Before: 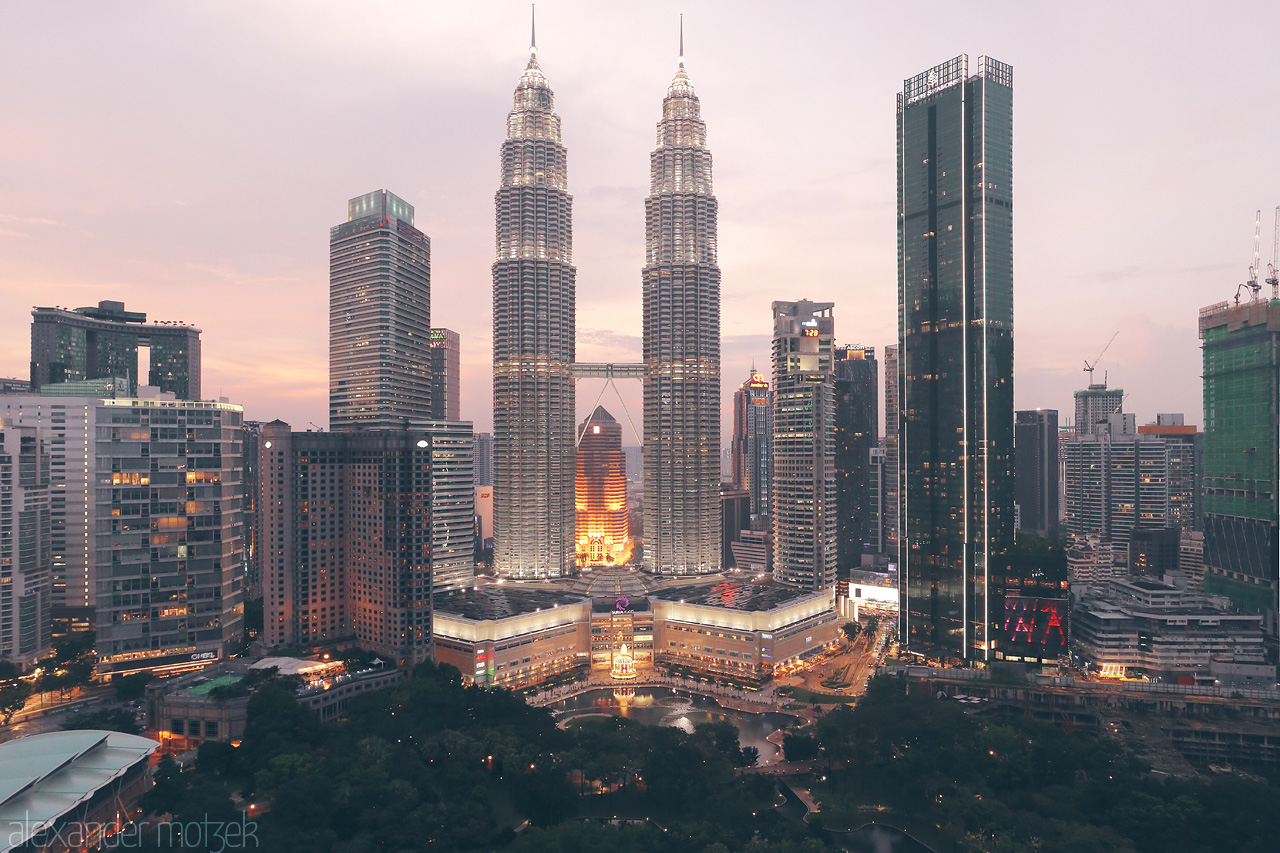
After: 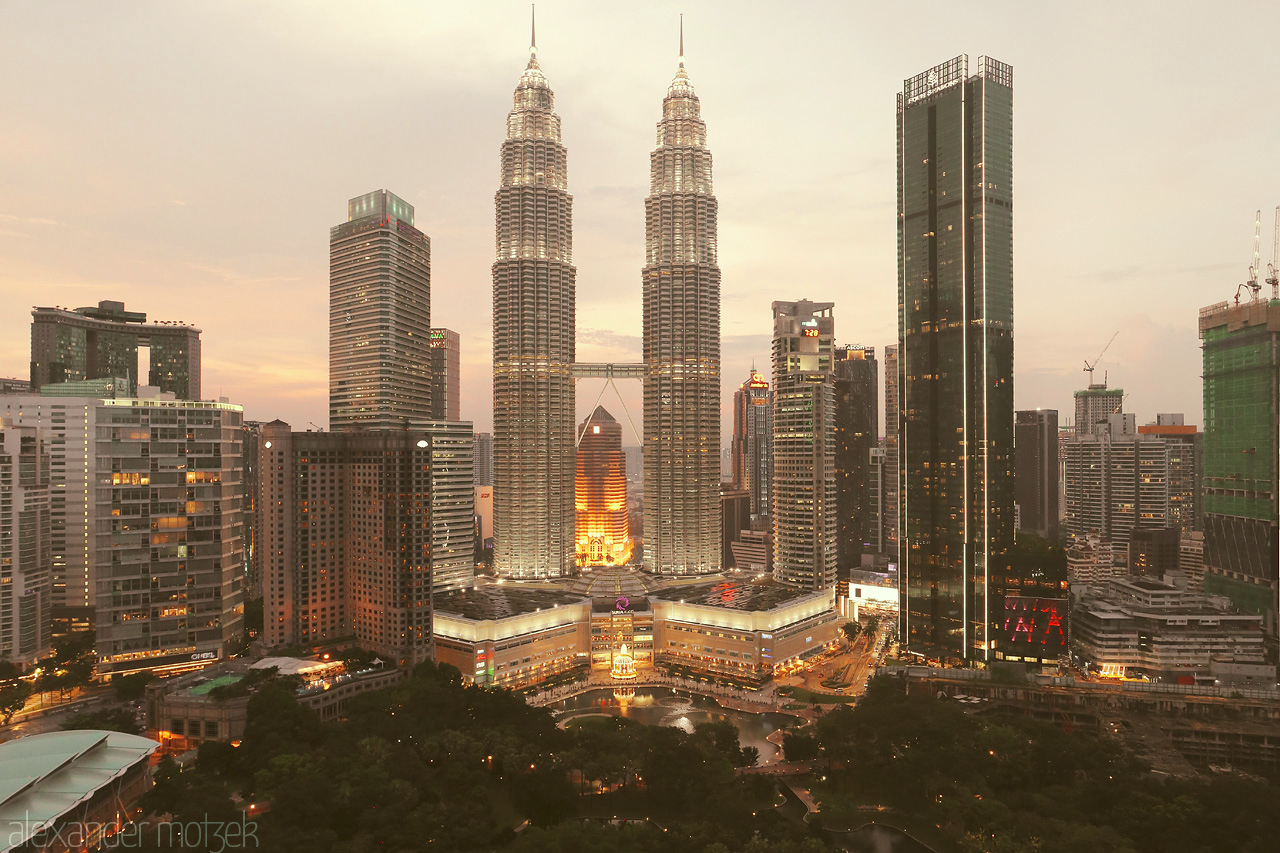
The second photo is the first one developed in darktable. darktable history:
color correction: highlights a* -6.2, highlights b* 9.15, shadows a* 10.54, shadows b* 24
